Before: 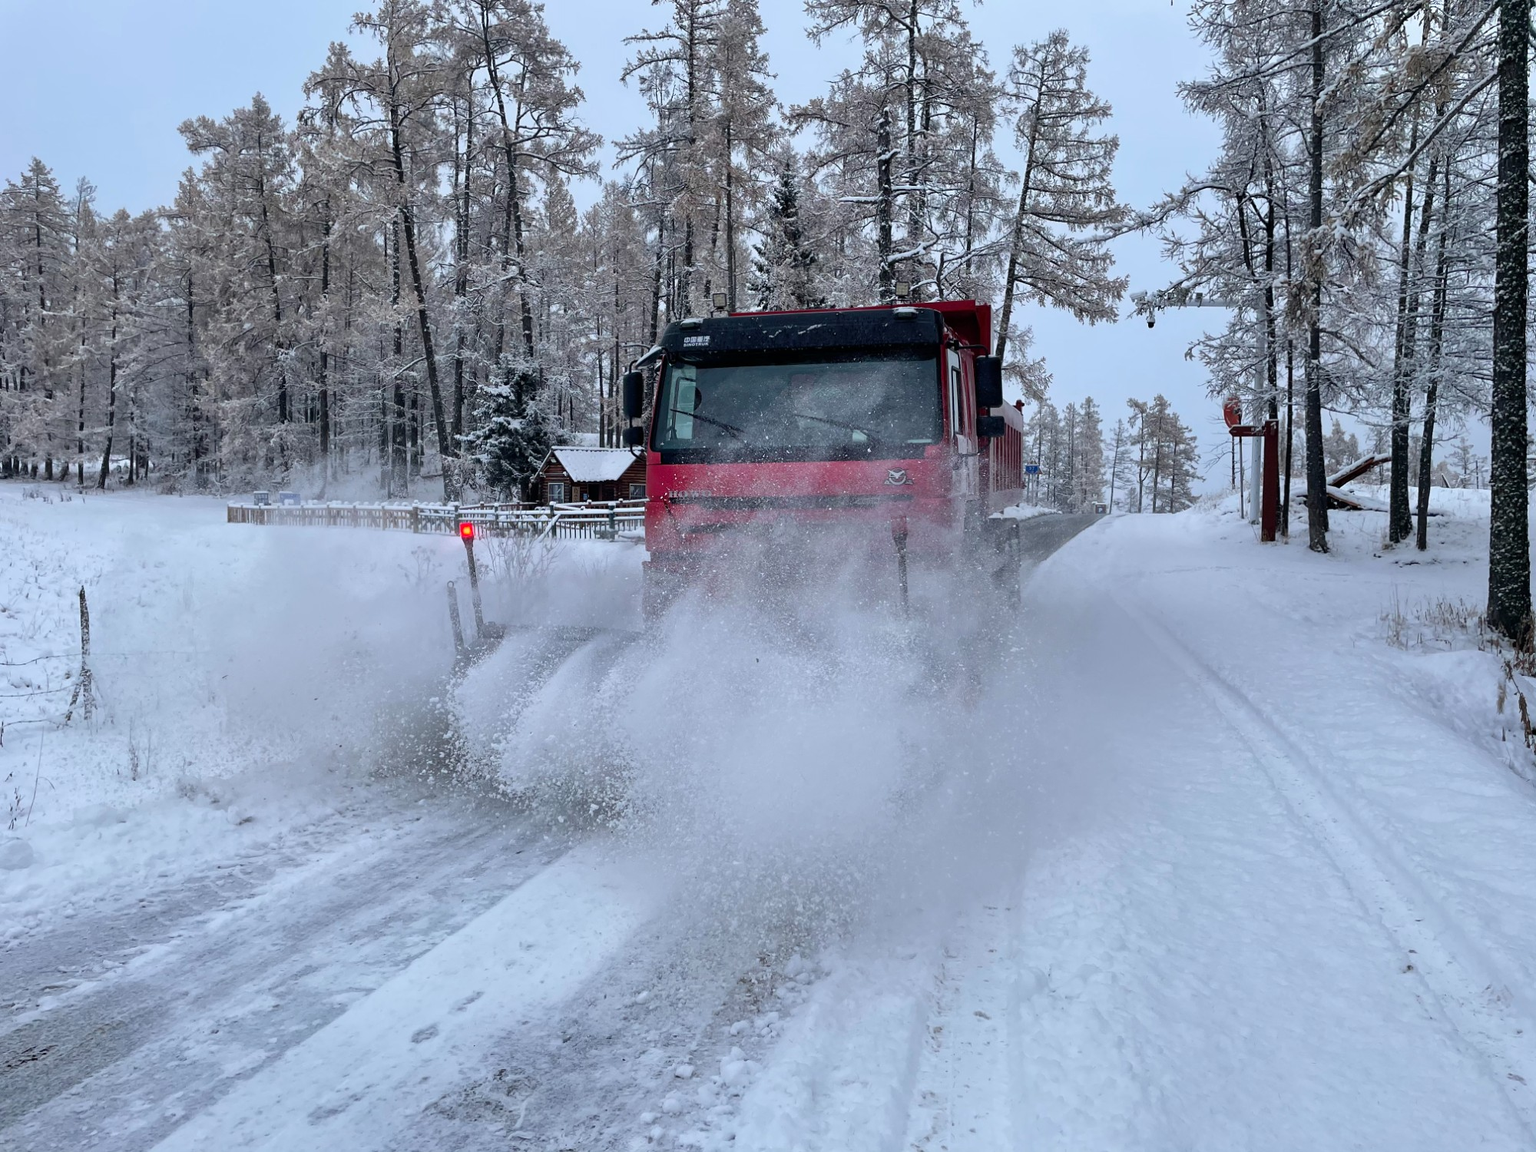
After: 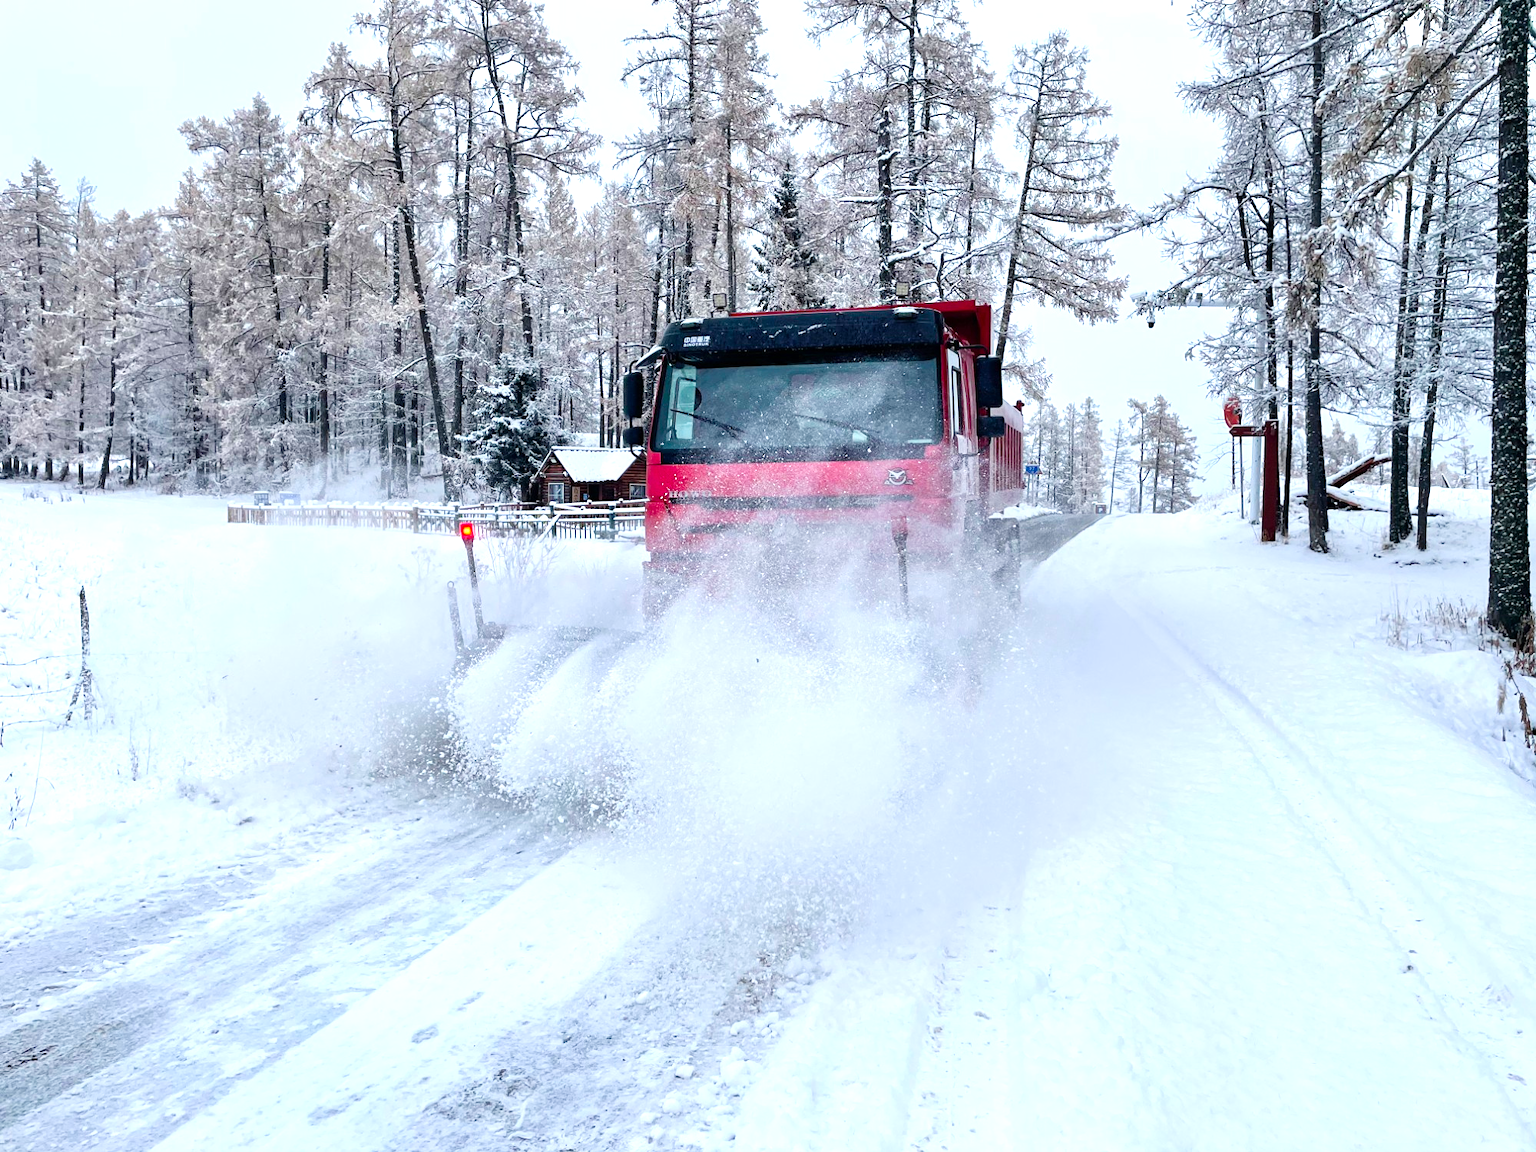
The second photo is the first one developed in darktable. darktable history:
exposure: exposure 1 EV, compensate highlight preservation false
tone curve: curves: ch0 [(0, 0) (0.004, 0.002) (0.02, 0.013) (0.218, 0.218) (0.664, 0.718) (0.832, 0.873) (1, 1)], preserve colors none
